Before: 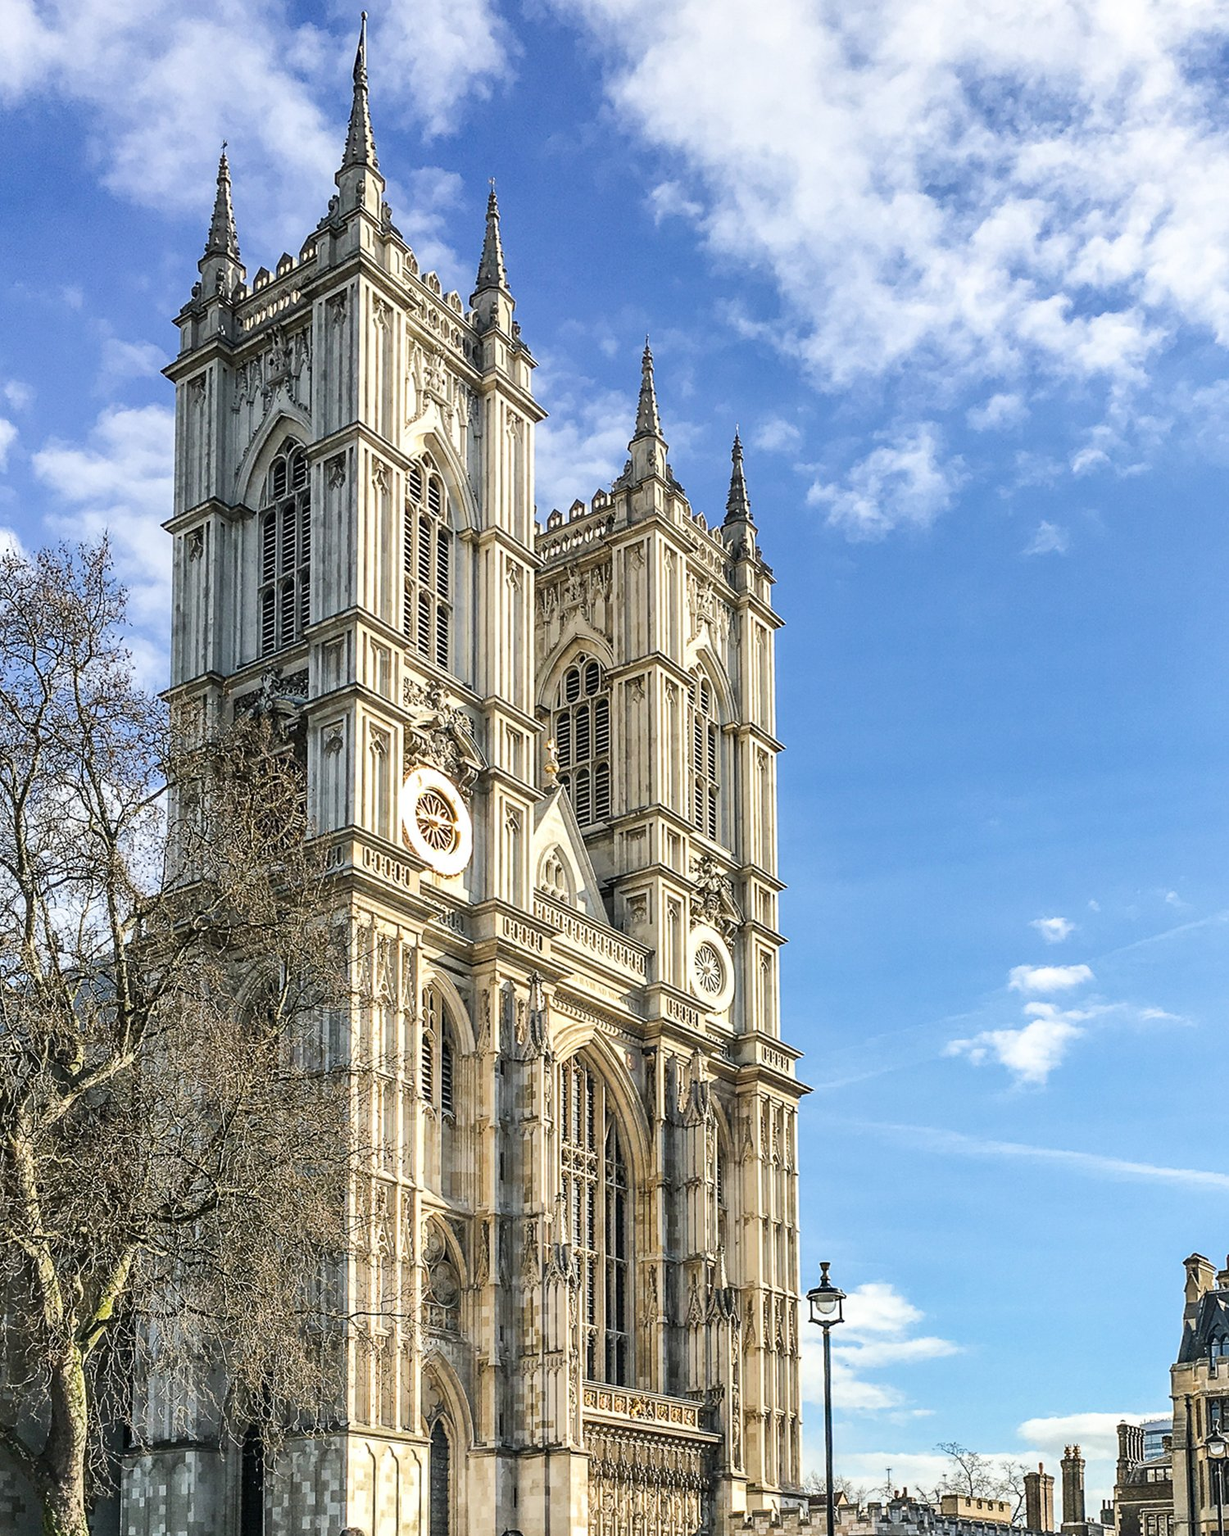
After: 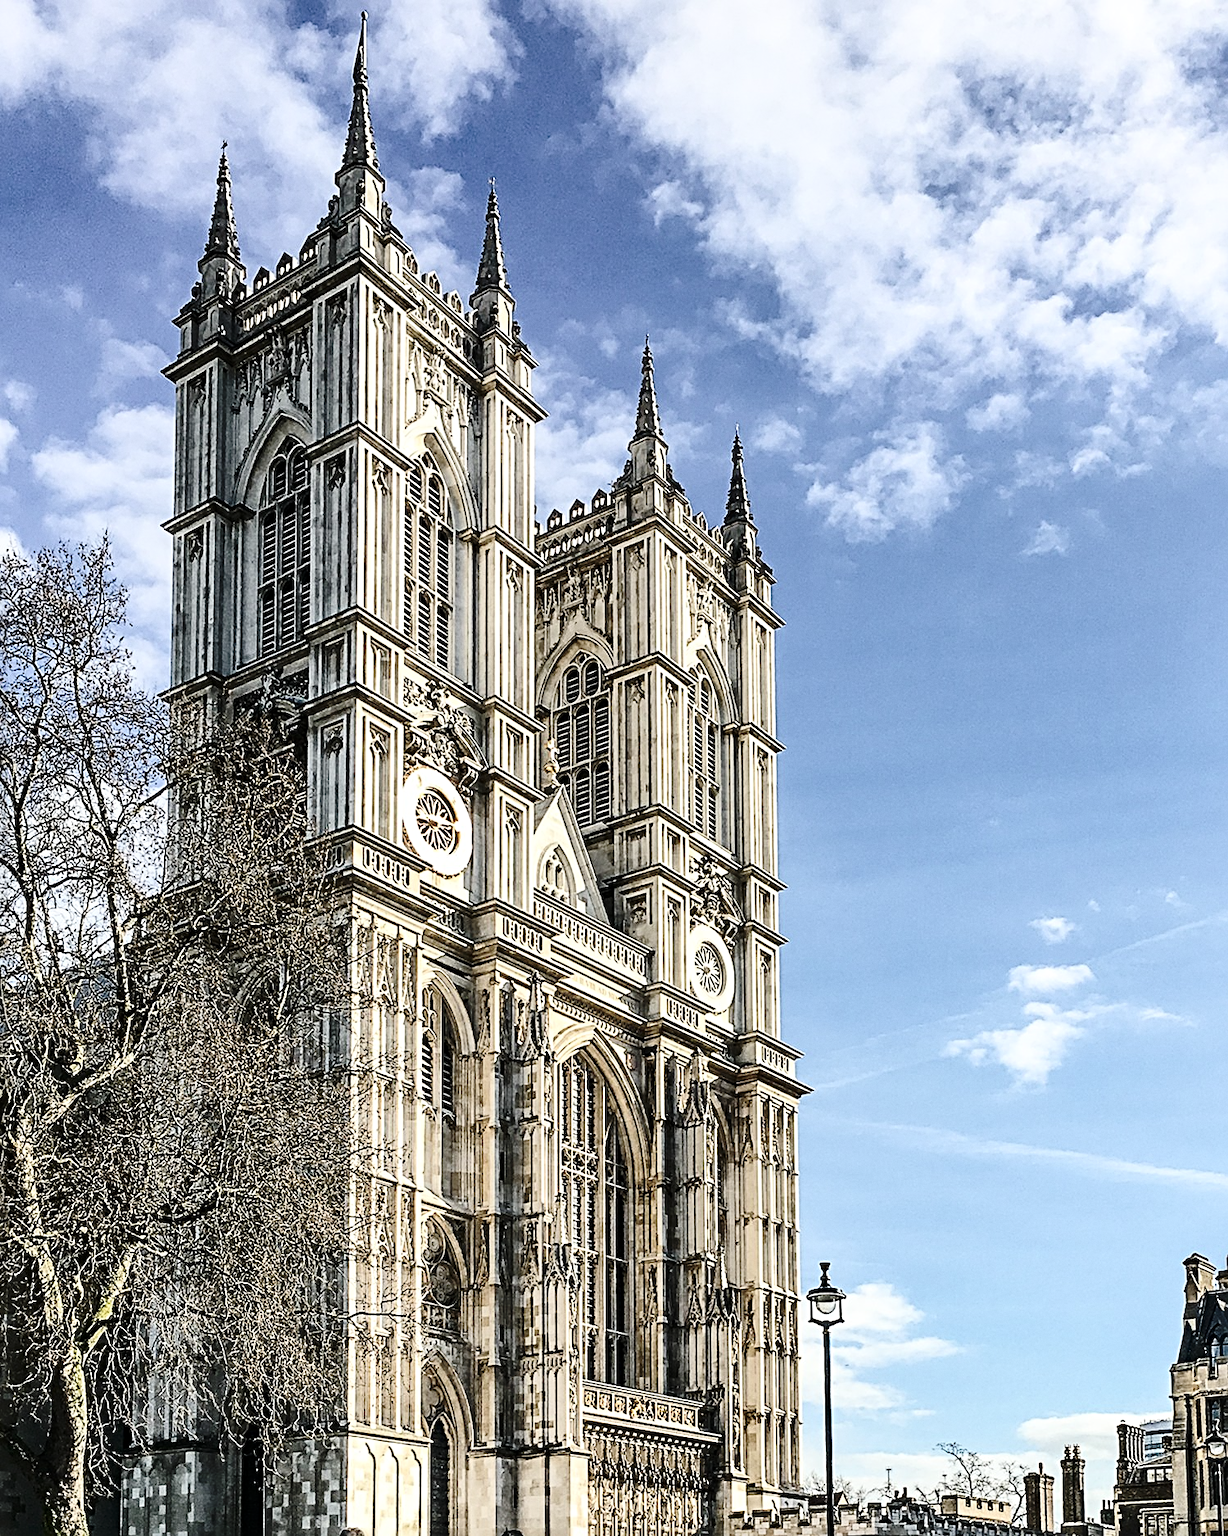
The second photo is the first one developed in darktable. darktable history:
contrast brightness saturation: contrast 0.25, saturation -0.31
sharpen: radius 4
base curve: curves: ch0 [(0, 0) (0.073, 0.04) (0.157, 0.139) (0.492, 0.492) (0.758, 0.758) (1, 1)], preserve colors none
grain: coarseness 0.09 ISO, strength 10%
